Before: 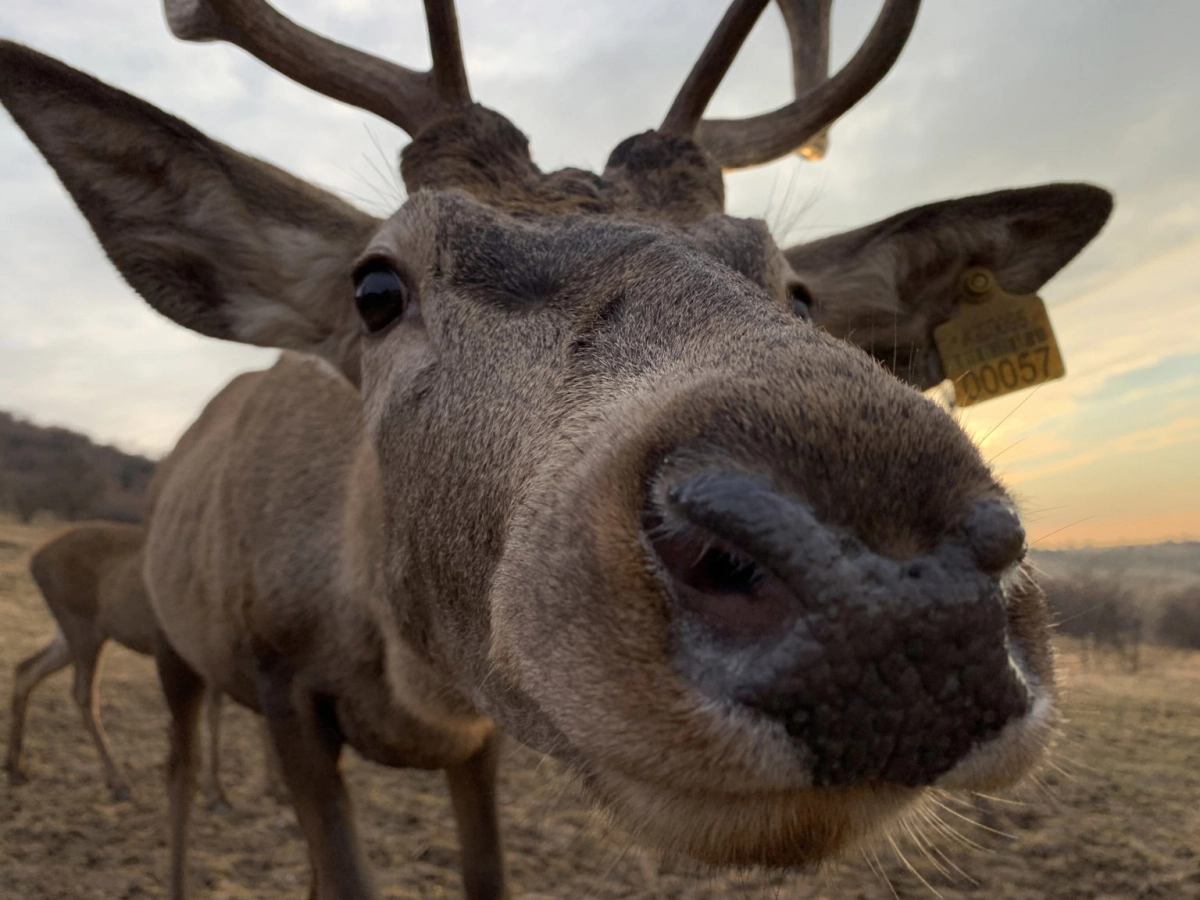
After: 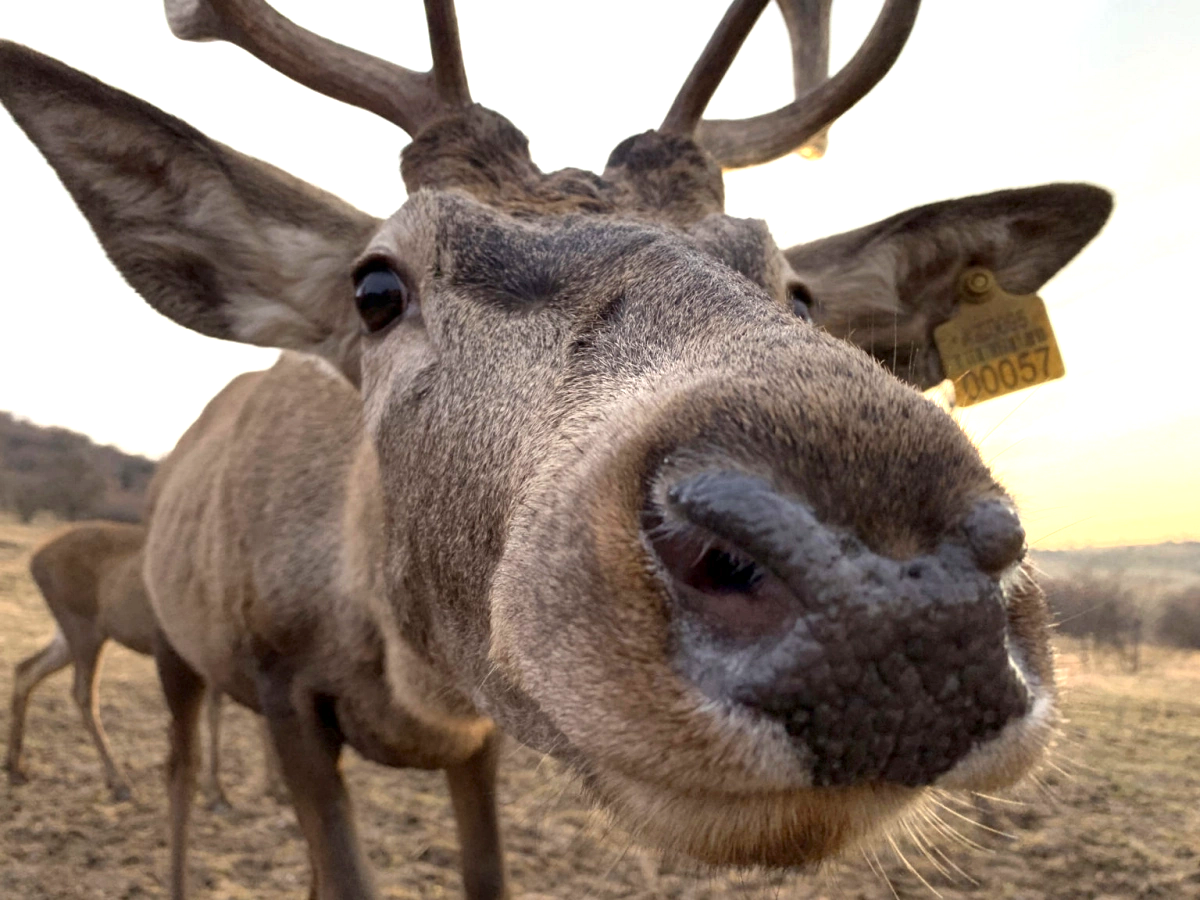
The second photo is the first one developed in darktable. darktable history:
exposure: black level correction 0, exposure 1.173 EV, compensate exposure bias true, compensate highlight preservation false
local contrast: mode bilateral grid, contrast 20, coarseness 50, detail 120%, midtone range 0.2
